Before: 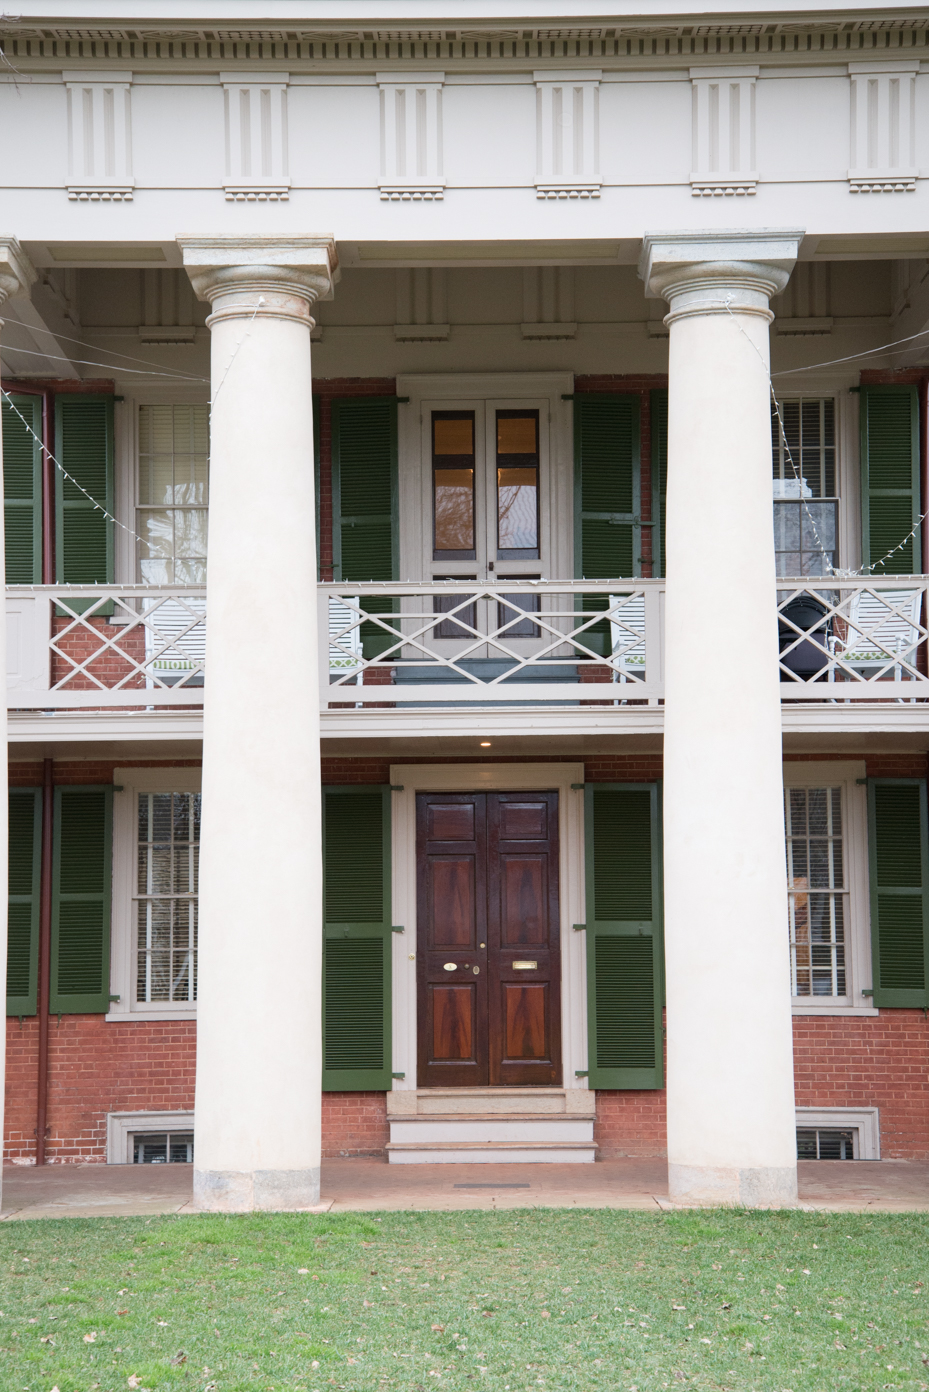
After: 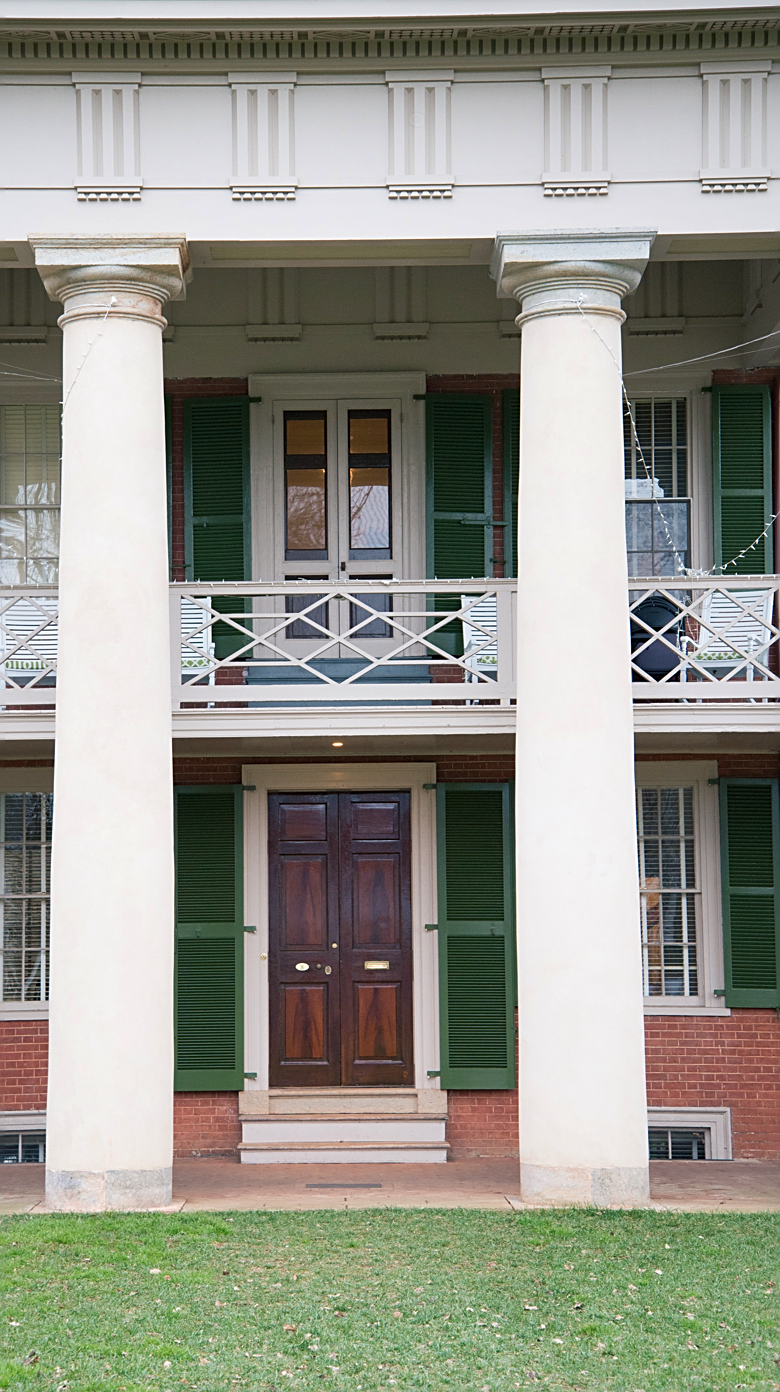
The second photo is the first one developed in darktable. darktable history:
sharpen: on, module defaults
crop: left 15.945%
velvia: strength 6.16%
color balance rgb: shadows lift › chroma 5.644%, shadows lift › hue 238.86°, perceptual saturation grading › global saturation 0.643%, global vibrance 18.558%
shadows and highlights: soften with gaussian
